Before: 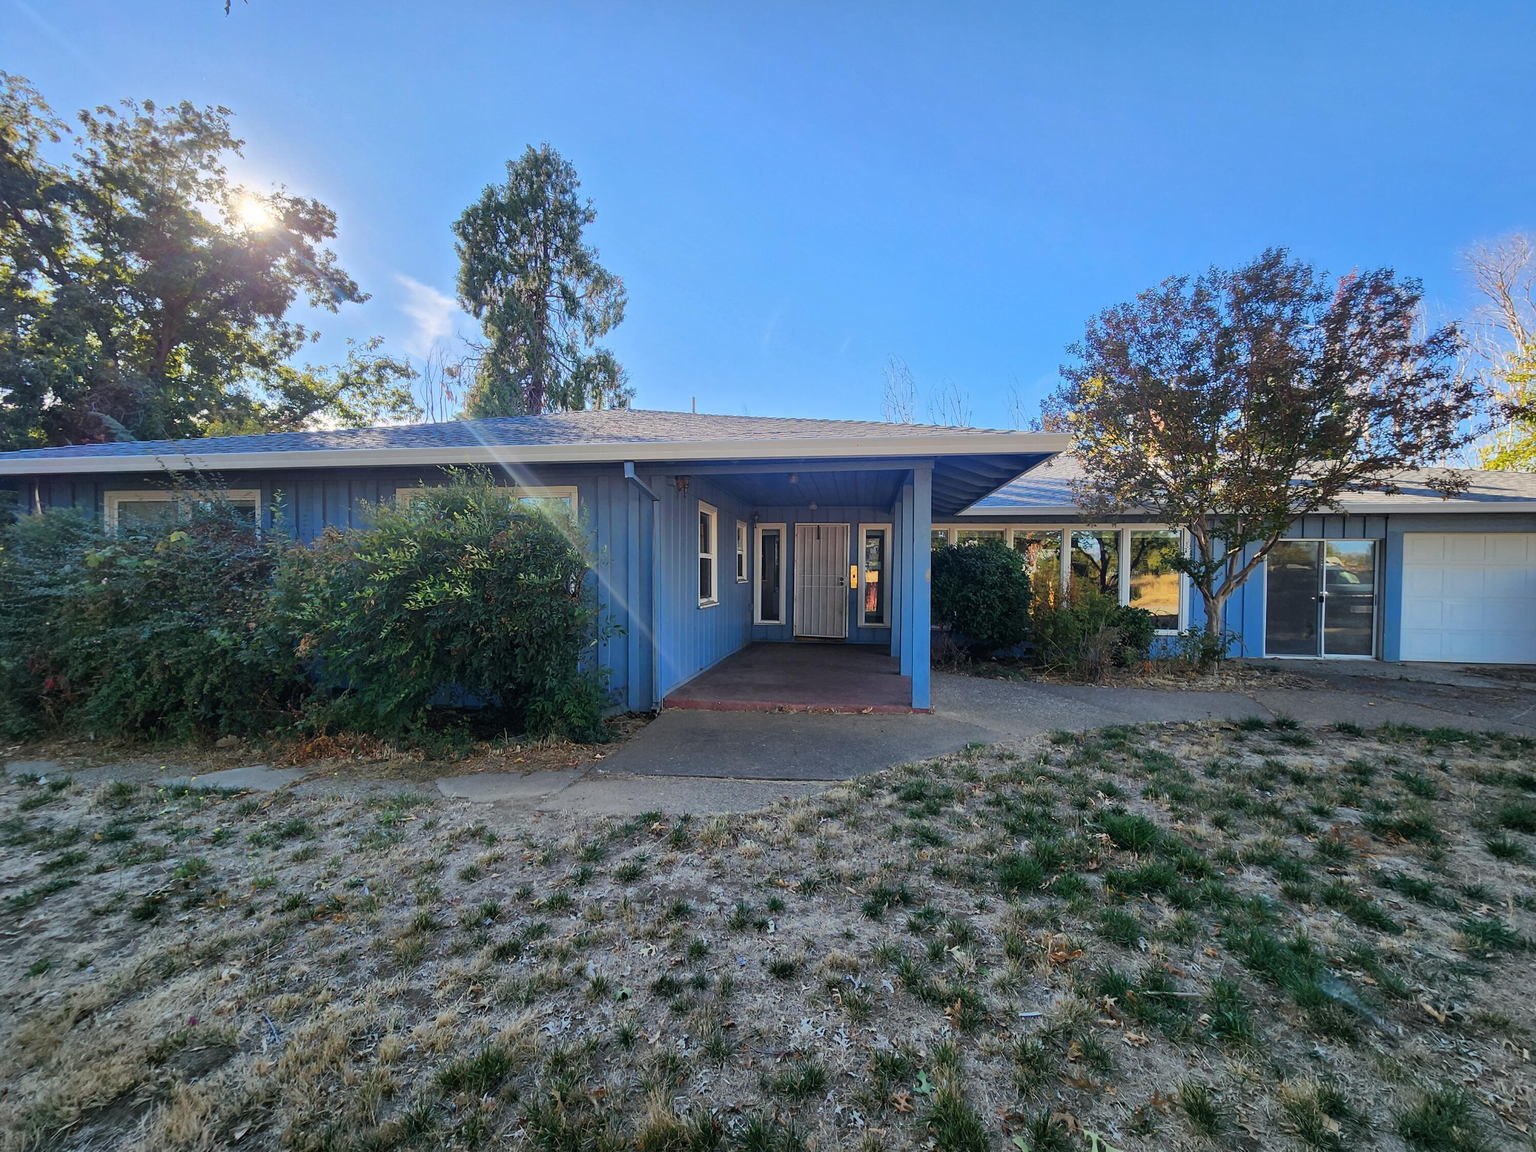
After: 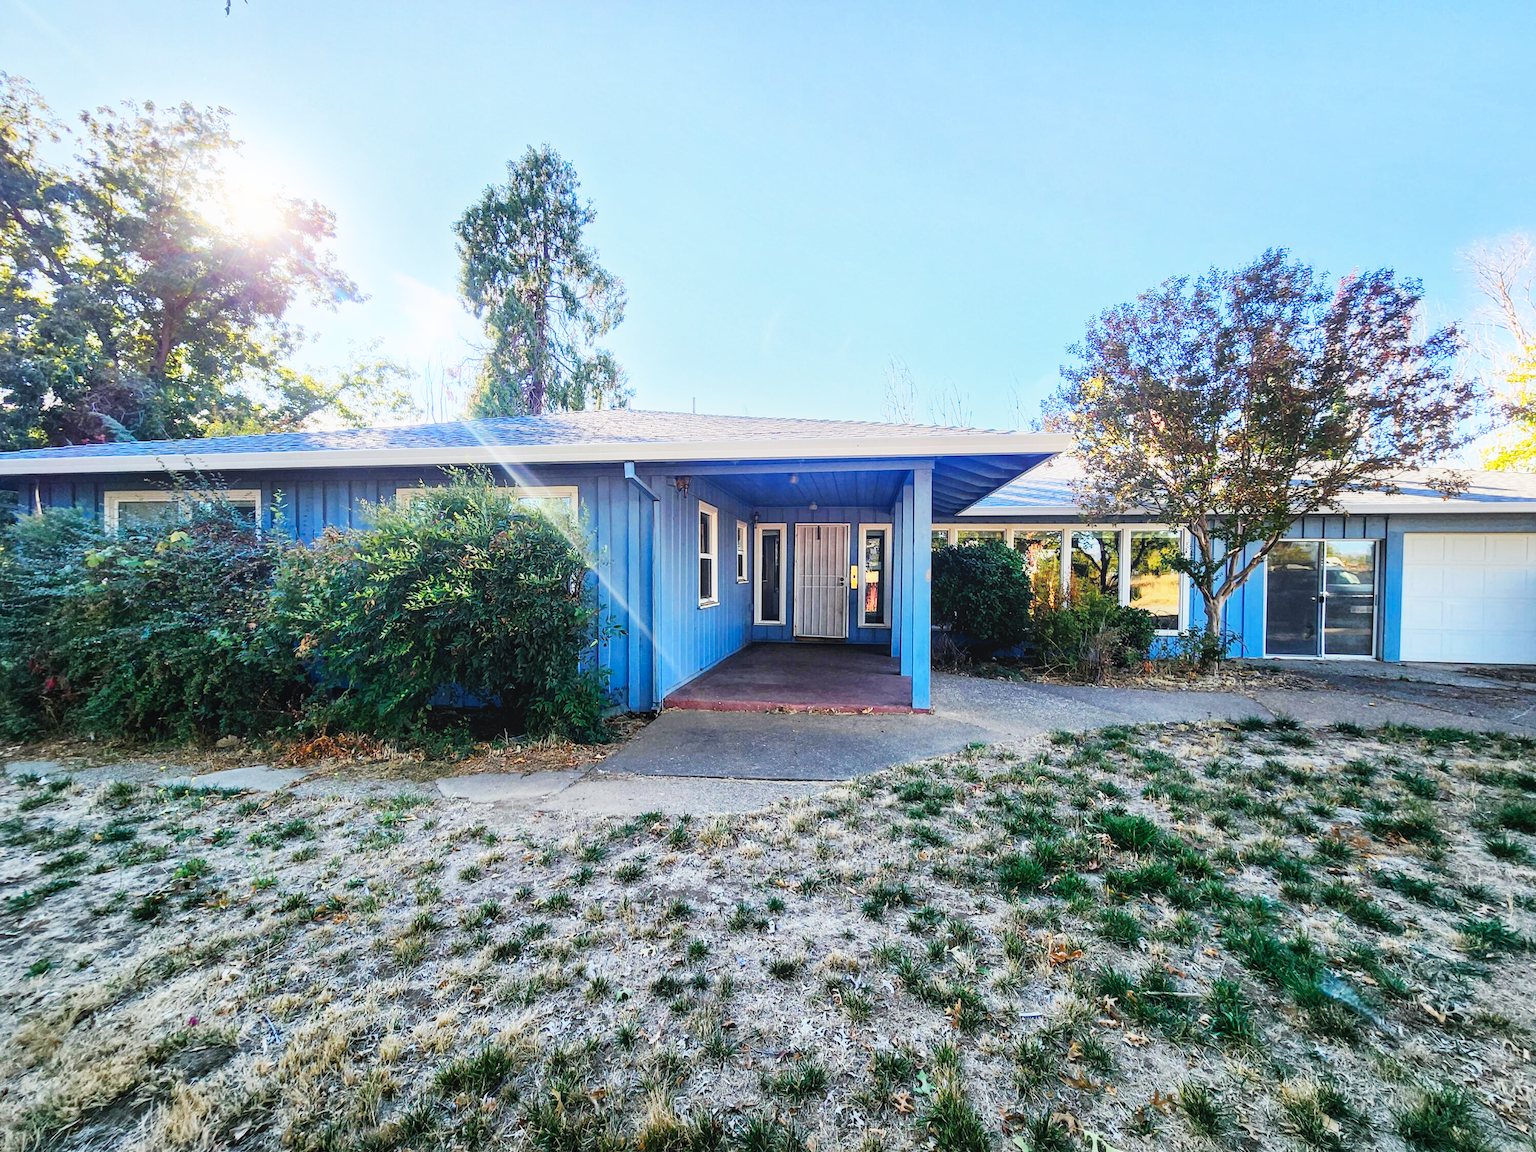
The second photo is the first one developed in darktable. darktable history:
base curve: curves: ch0 [(0, 0) (0.007, 0.004) (0.027, 0.03) (0.046, 0.07) (0.207, 0.54) (0.442, 0.872) (0.673, 0.972) (1, 1)], preserve colors none
local contrast: detail 110%
bloom: size 13.65%, threshold 98.39%, strength 4.82%
